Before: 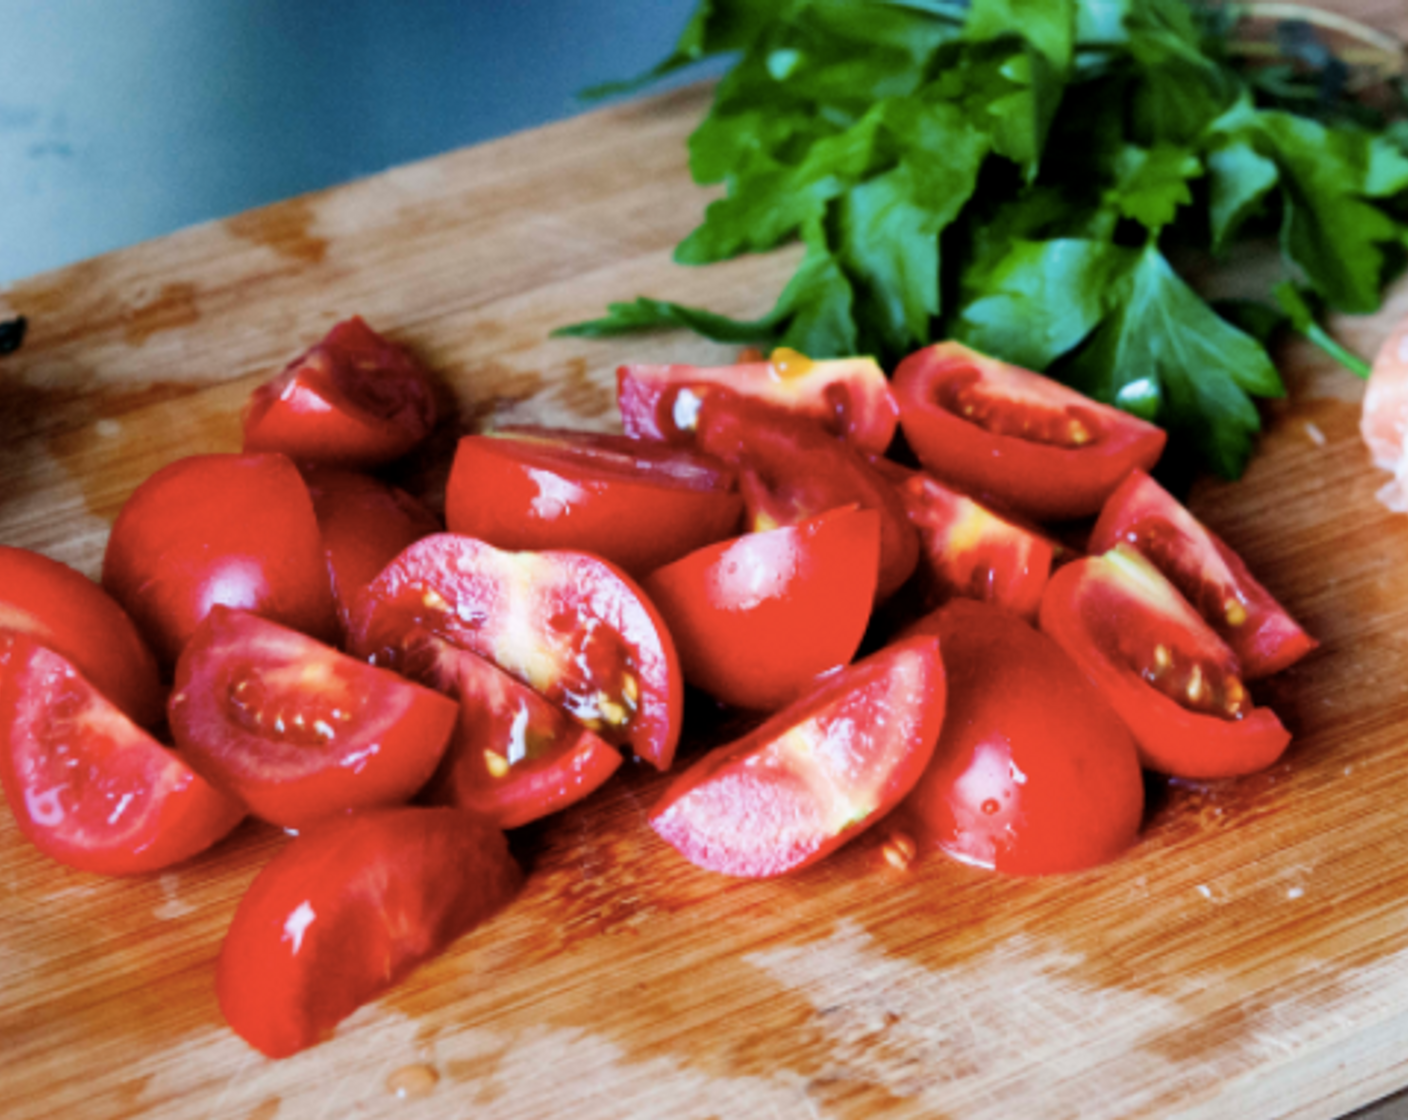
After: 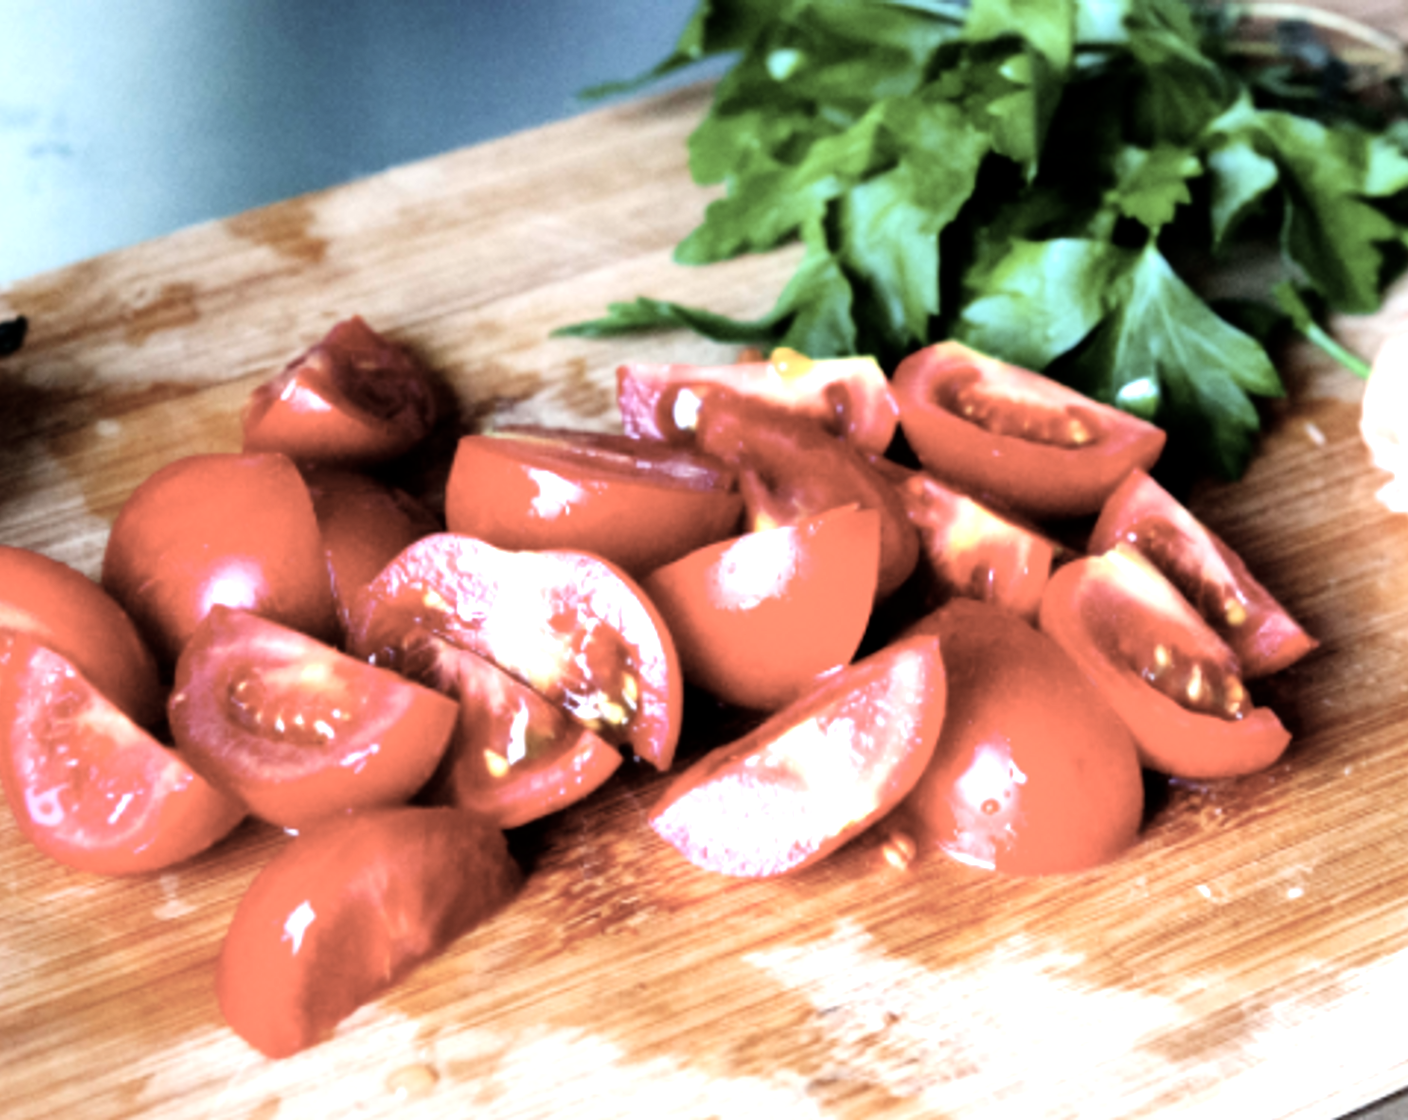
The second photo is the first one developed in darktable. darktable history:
contrast brightness saturation: contrast 0.102, saturation -0.36
tone equalizer: -8 EV -1.08 EV, -7 EV -1.02 EV, -6 EV -0.835 EV, -5 EV -0.549 EV, -3 EV 0.588 EV, -2 EV 0.884 EV, -1 EV 0.994 EV, +0 EV 1.07 EV
